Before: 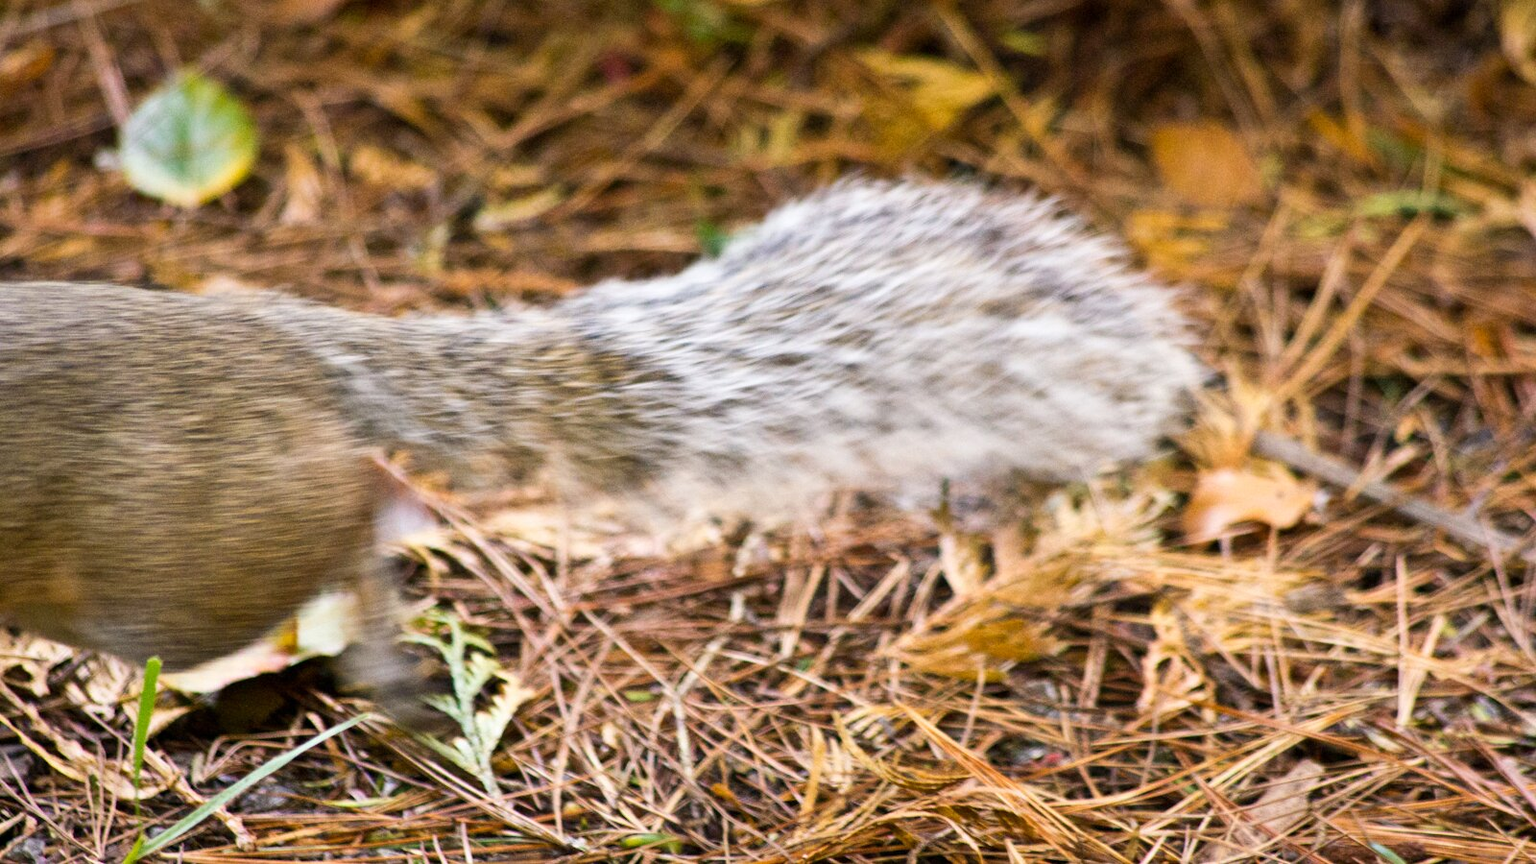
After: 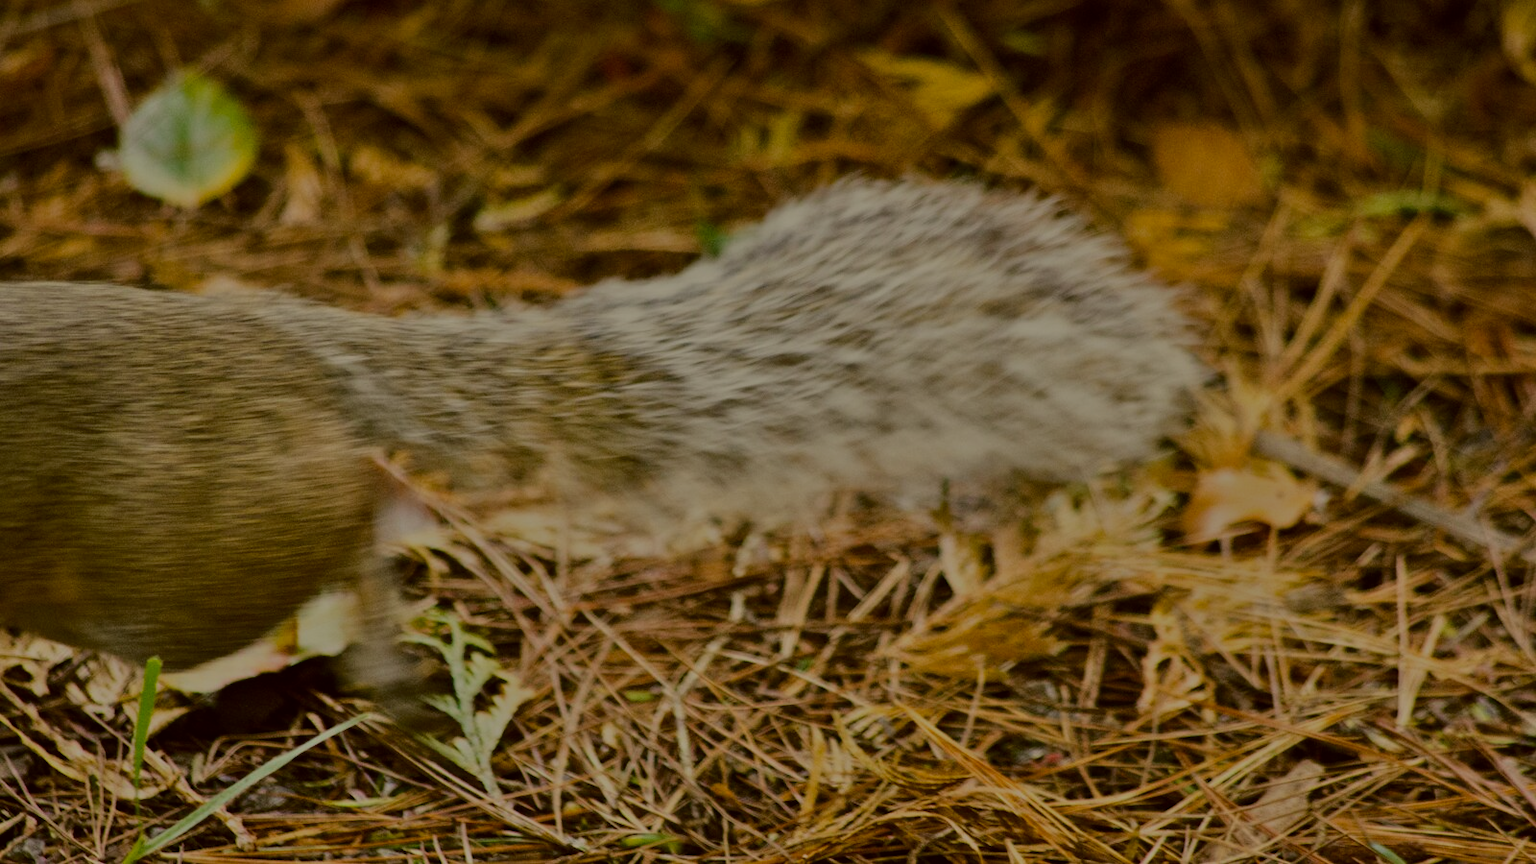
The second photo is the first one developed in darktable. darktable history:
exposure: exposure 0.3 EV, compensate highlight preservation false
tone equalizer: -8 EV -2 EV, -7 EV -1.98 EV, -6 EV -1.97 EV, -5 EV -1.96 EV, -4 EV -1.97 EV, -3 EV -1.98 EV, -2 EV -1.99 EV, -1 EV -1.61 EV, +0 EV -2 EV
color correction: highlights a* -1.2, highlights b* 10.1, shadows a* 0.761, shadows b* 19.18
